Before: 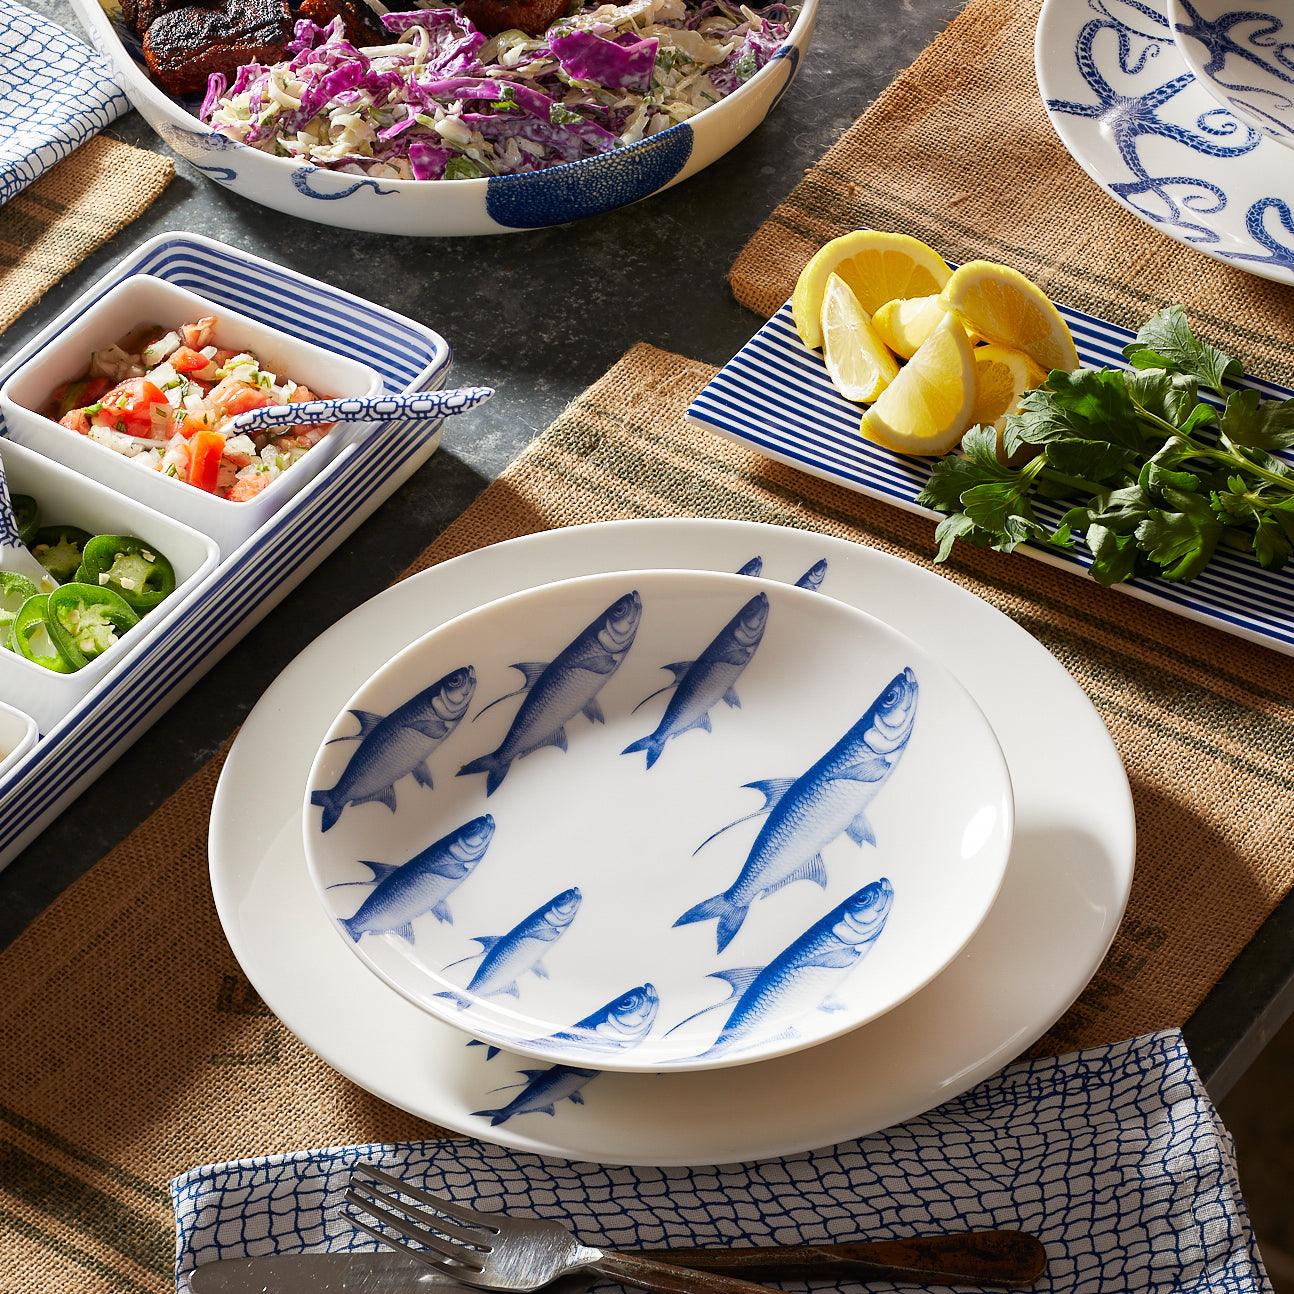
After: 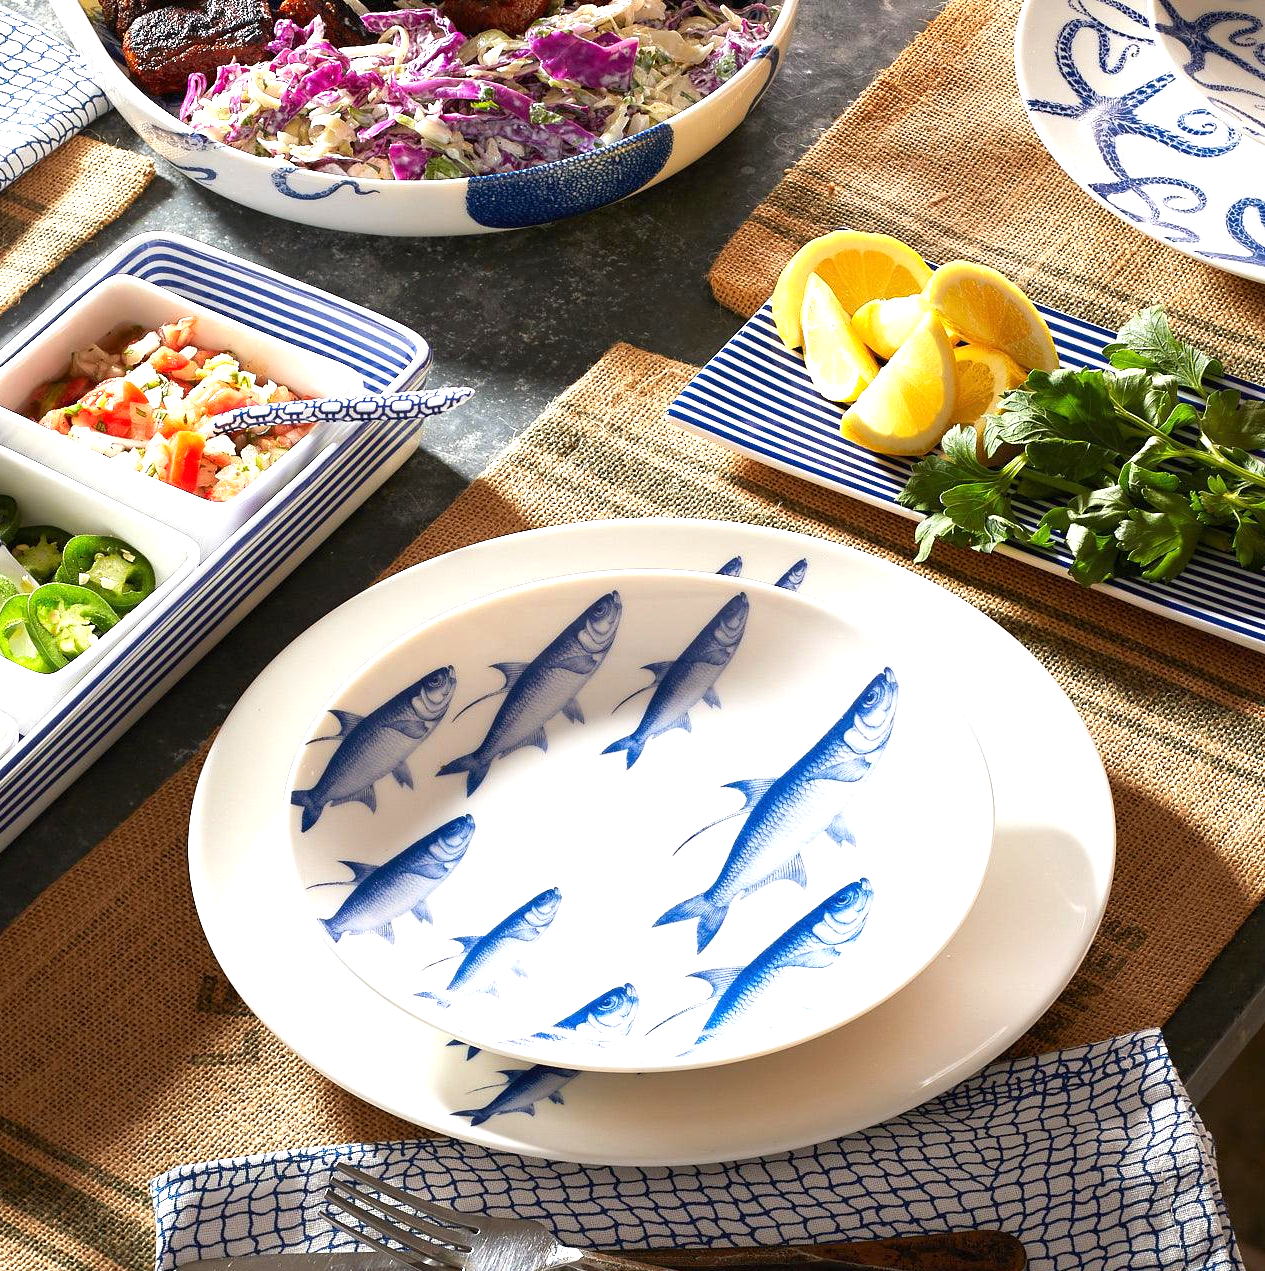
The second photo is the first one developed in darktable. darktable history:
crop and rotate: left 1.662%, right 0.536%, bottom 1.702%
exposure: exposure 0.796 EV, compensate highlight preservation false
